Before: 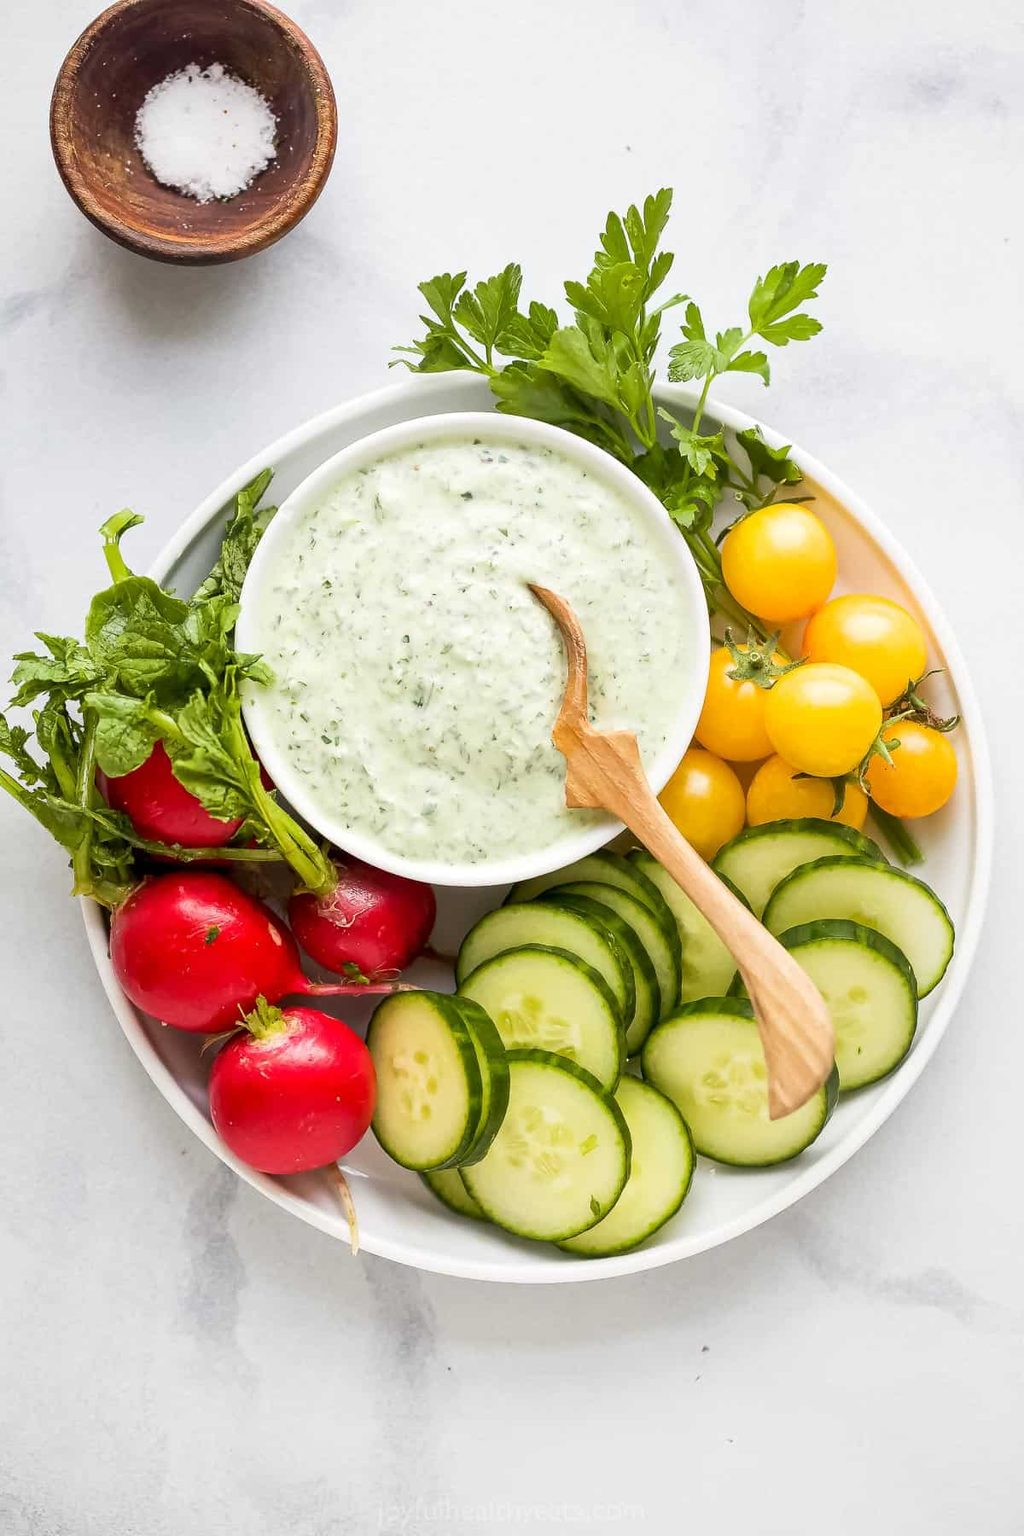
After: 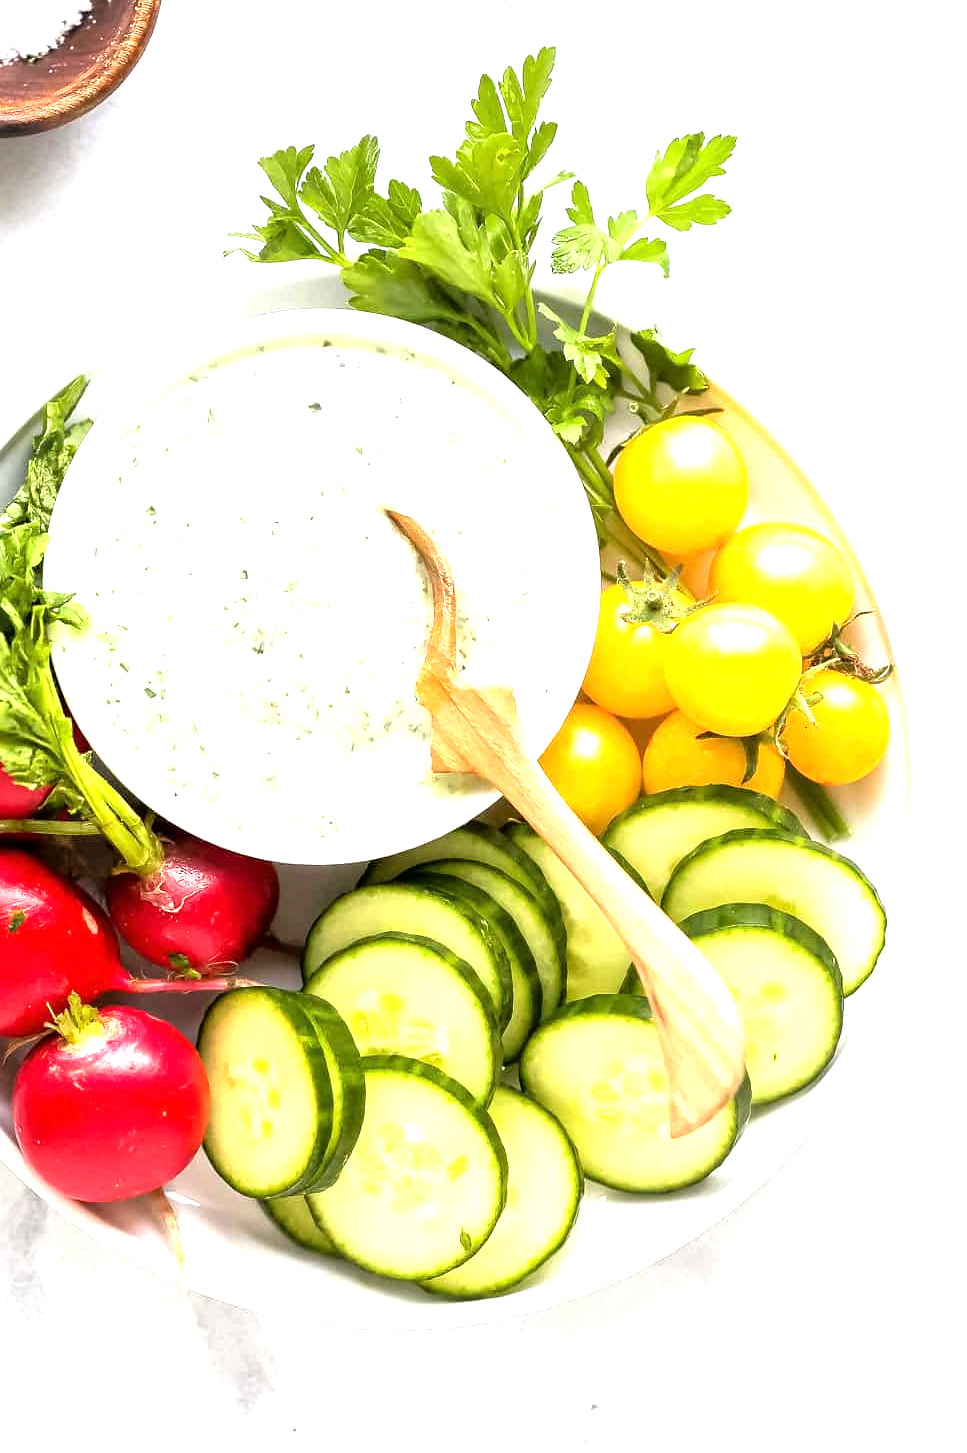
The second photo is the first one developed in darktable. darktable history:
crop: left 19.346%, top 9.713%, right 0%, bottom 9.555%
tone equalizer: -8 EV -1.11 EV, -7 EV -1.01 EV, -6 EV -0.827 EV, -5 EV -0.598 EV, -3 EV 0.61 EV, -2 EV 0.871 EV, -1 EV 1.01 EV, +0 EV 1.08 EV
